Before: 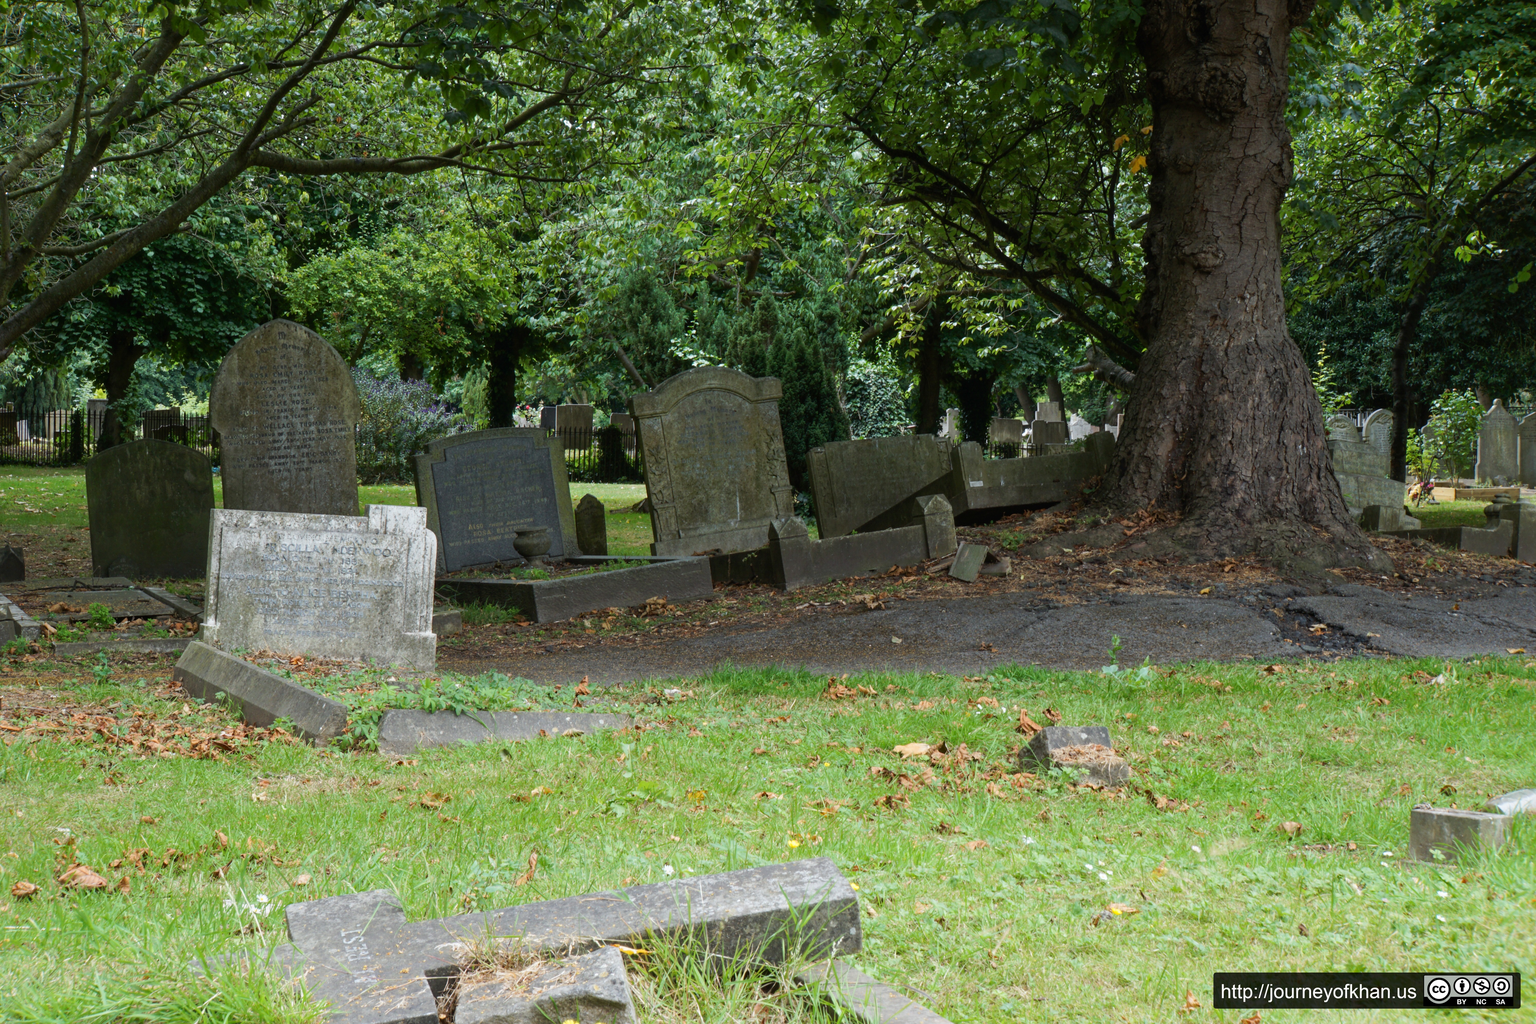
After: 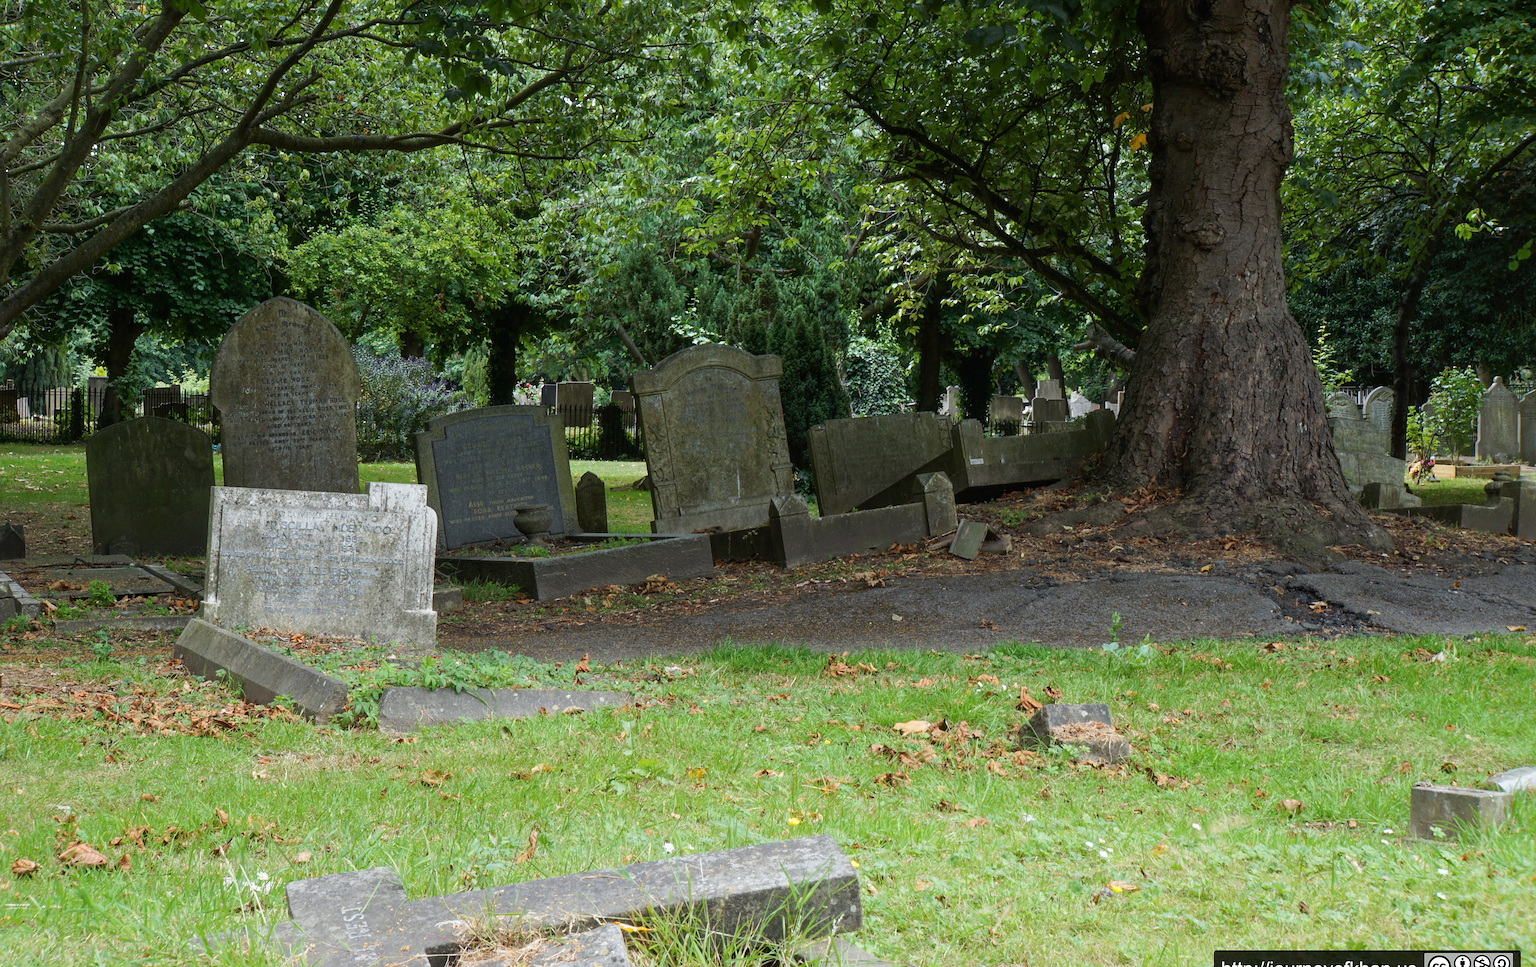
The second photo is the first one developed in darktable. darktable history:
crop and rotate: top 2.226%, bottom 3.245%
sharpen: on, module defaults
